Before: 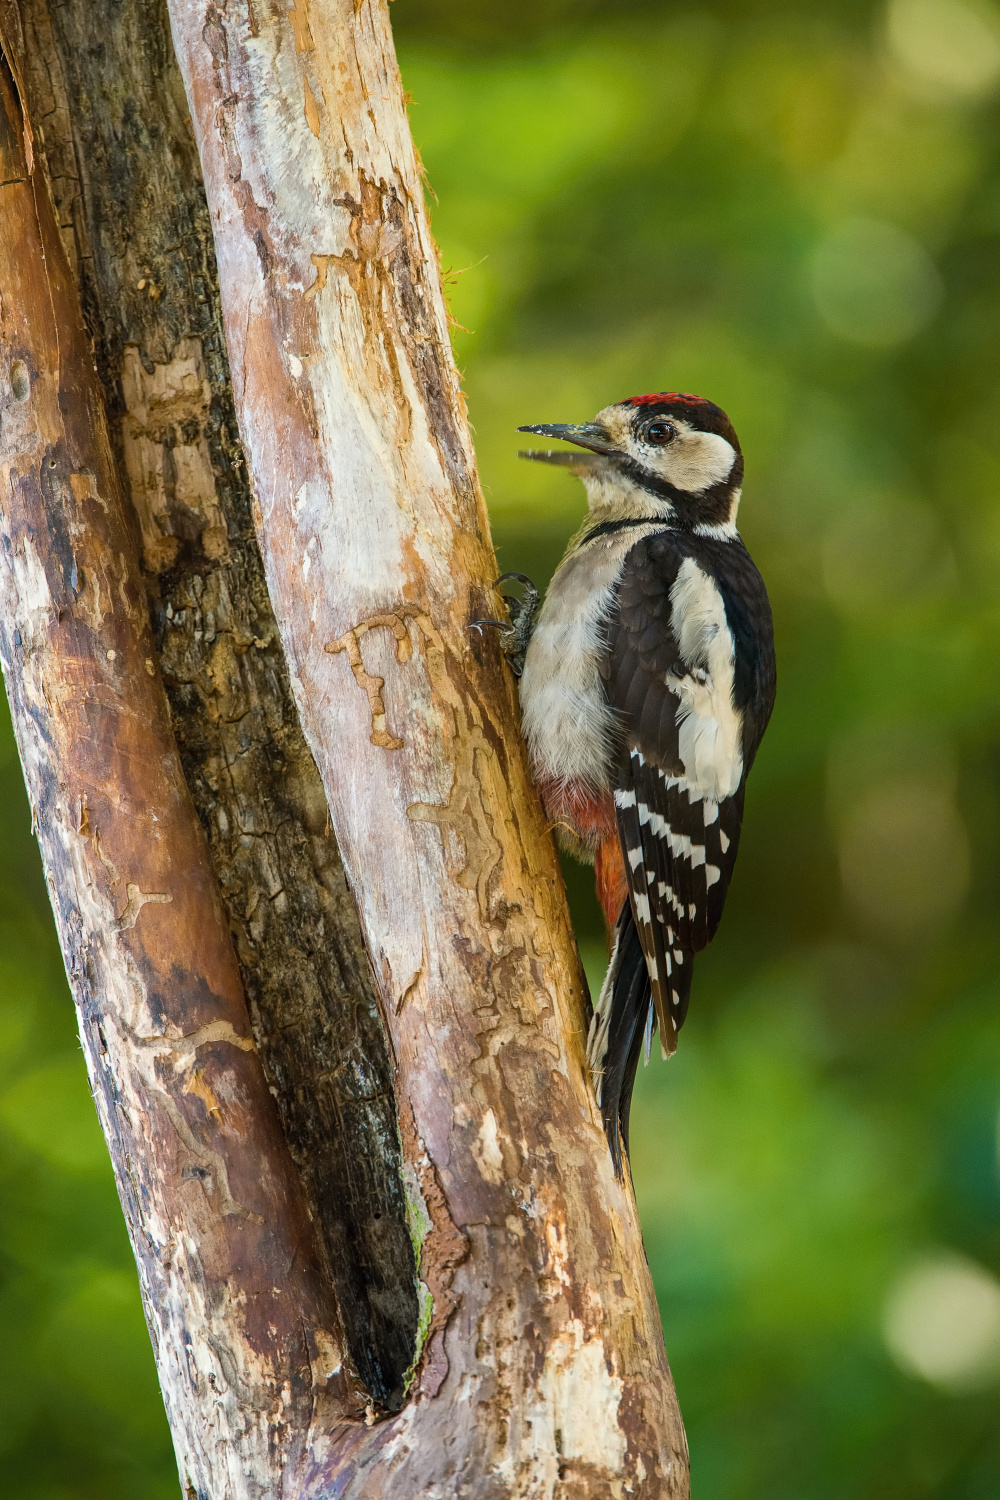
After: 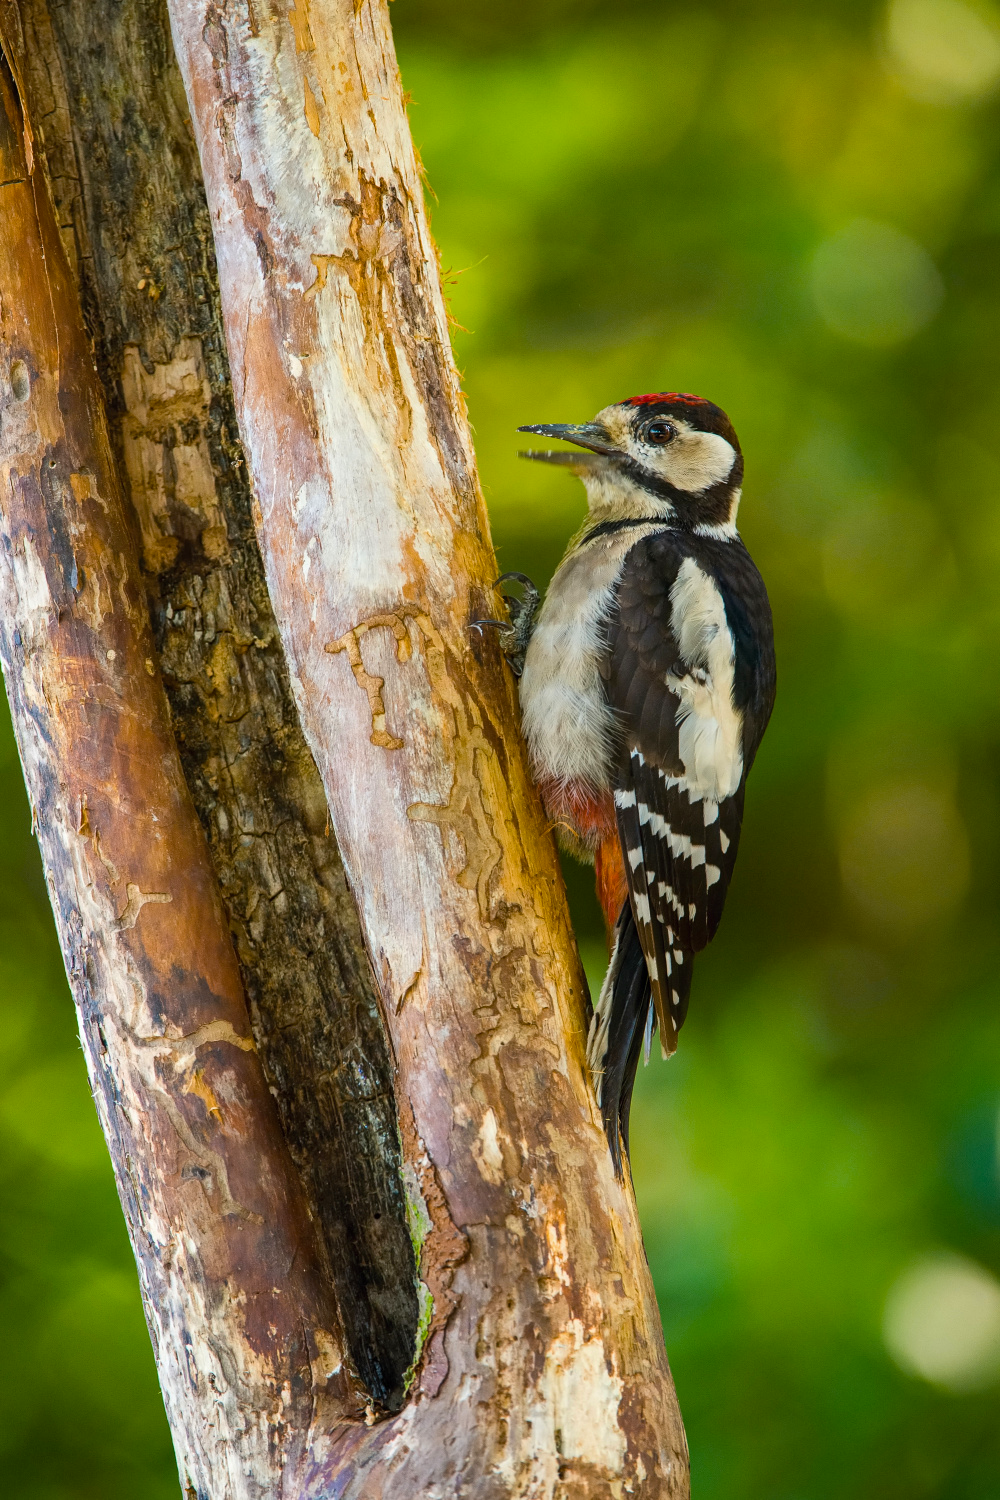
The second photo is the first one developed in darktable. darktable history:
color balance rgb: perceptual saturation grading › global saturation 19.663%, global vibrance 9.644%
